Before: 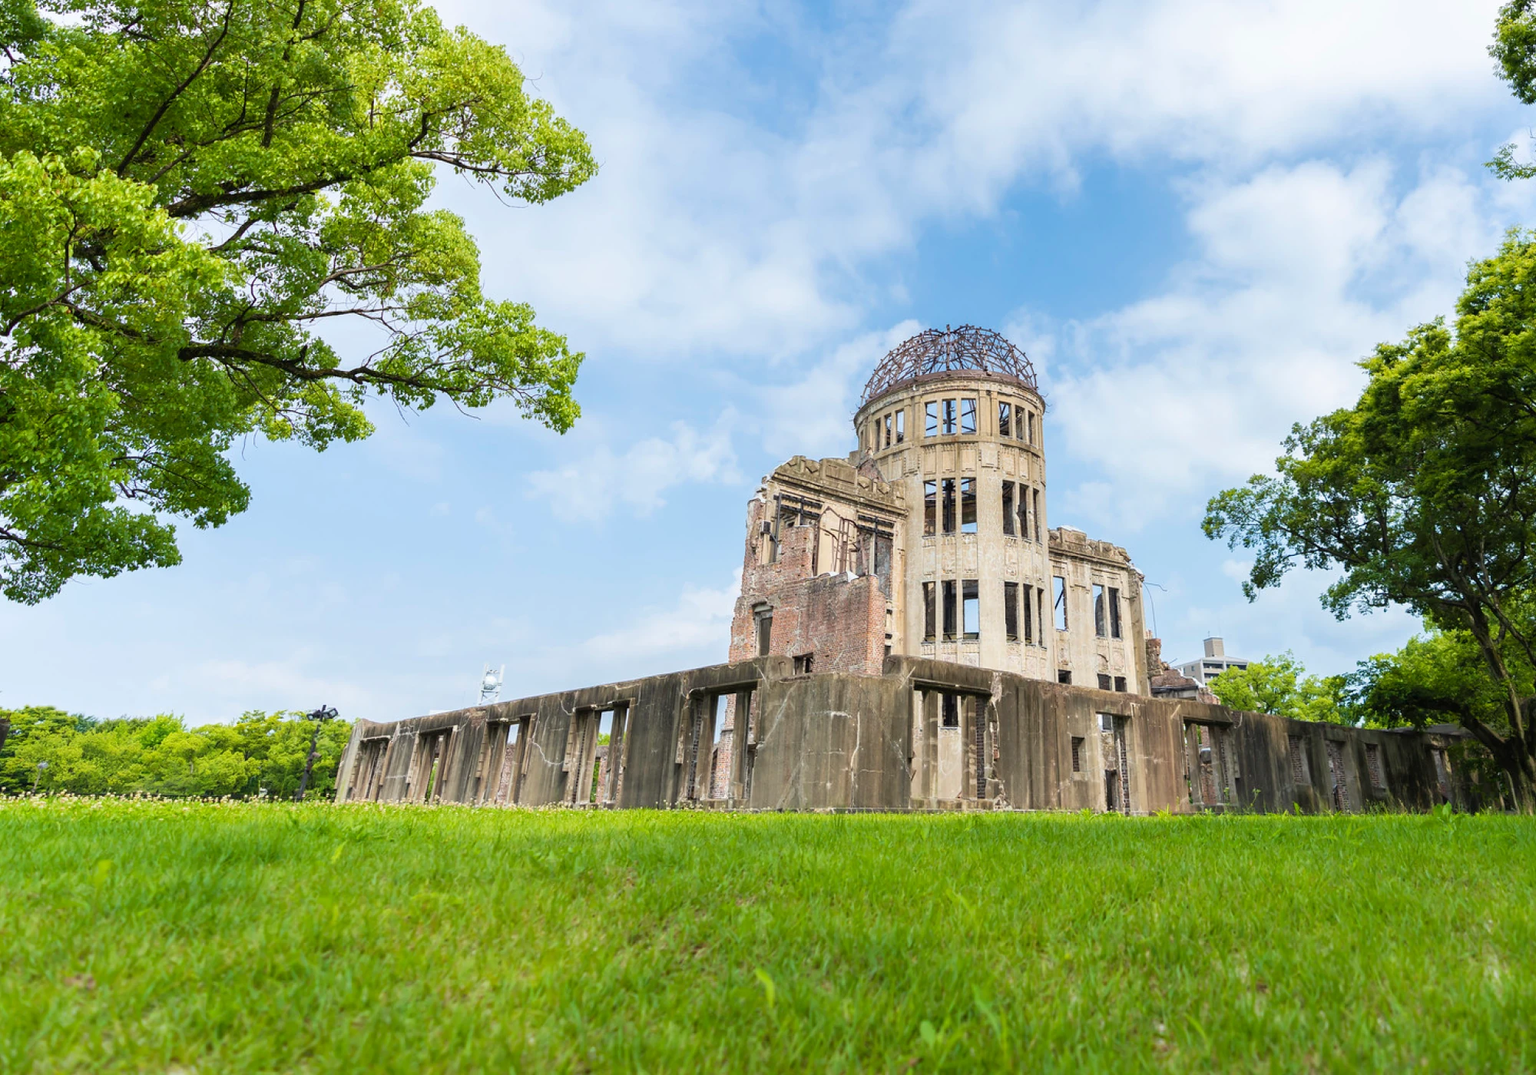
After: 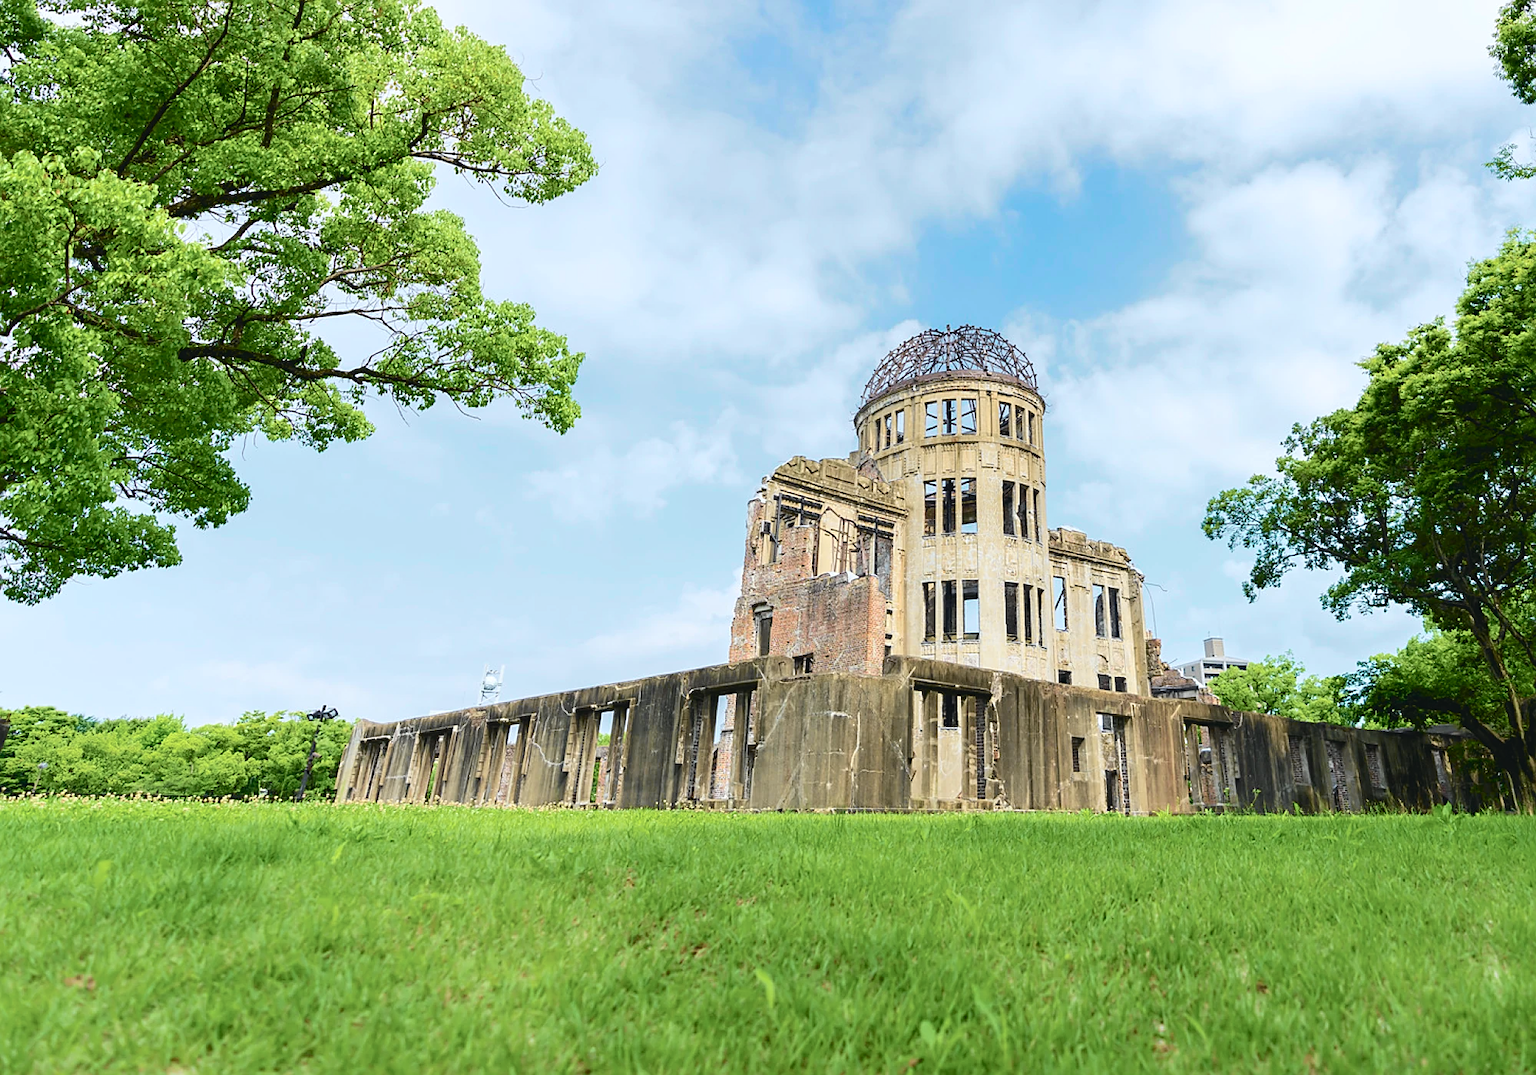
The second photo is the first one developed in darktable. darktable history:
tone curve: curves: ch0 [(0, 0.046) (0.037, 0.056) (0.176, 0.162) (0.33, 0.331) (0.432, 0.475) (0.601, 0.665) (0.843, 0.876) (1, 1)]; ch1 [(0, 0) (0.339, 0.349) (0.445, 0.42) (0.476, 0.47) (0.497, 0.492) (0.523, 0.514) (0.557, 0.558) (0.632, 0.615) (0.728, 0.746) (1, 1)]; ch2 [(0, 0) (0.327, 0.324) (0.417, 0.44) (0.46, 0.453) (0.502, 0.495) (0.526, 0.52) (0.54, 0.55) (0.606, 0.626) (0.745, 0.704) (1, 1)], color space Lab, independent channels, preserve colors none
sharpen: on, module defaults
